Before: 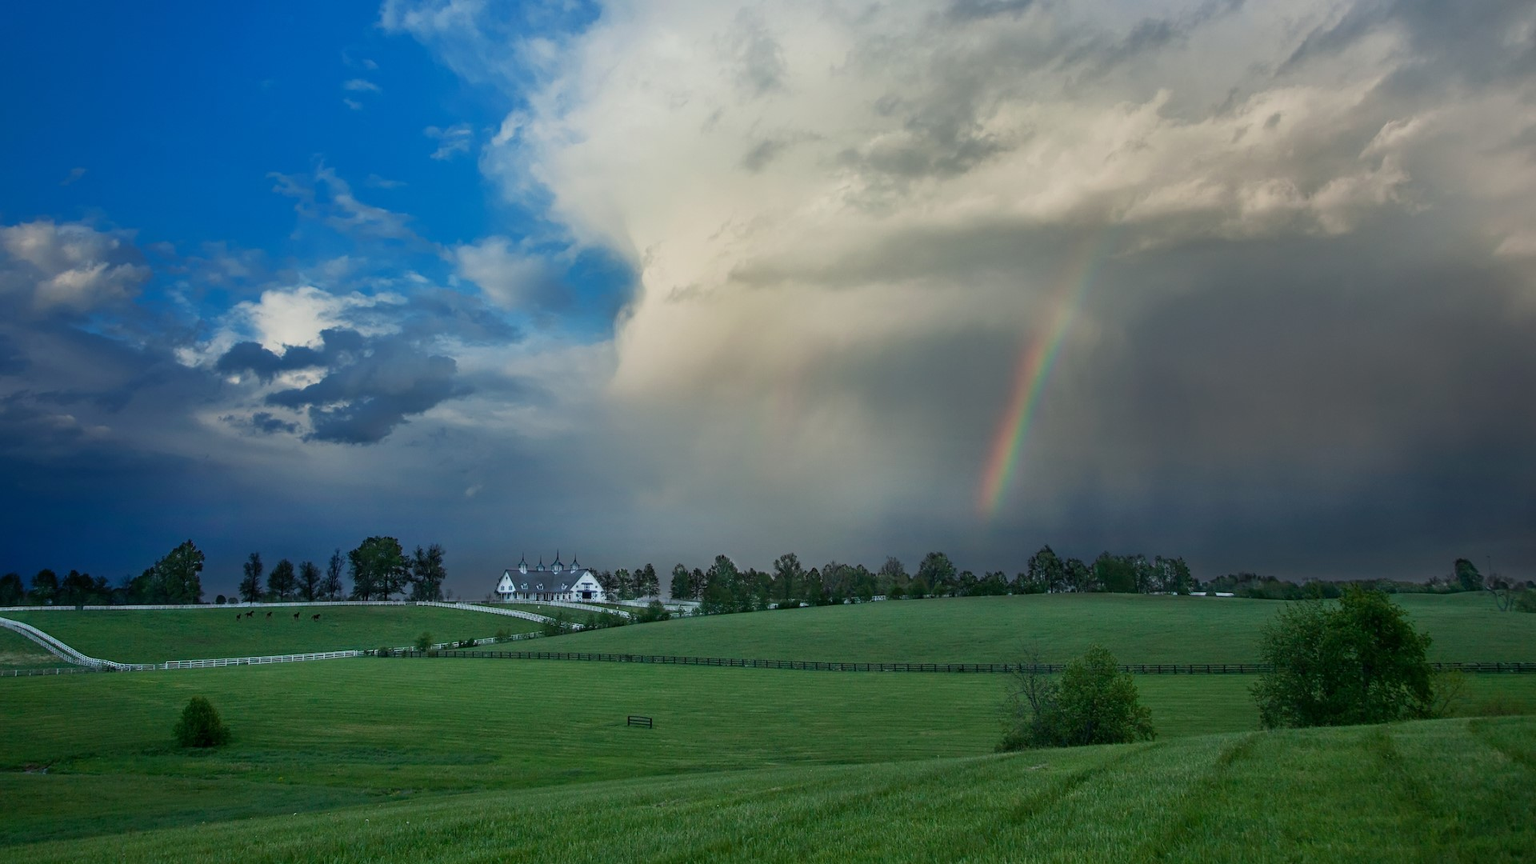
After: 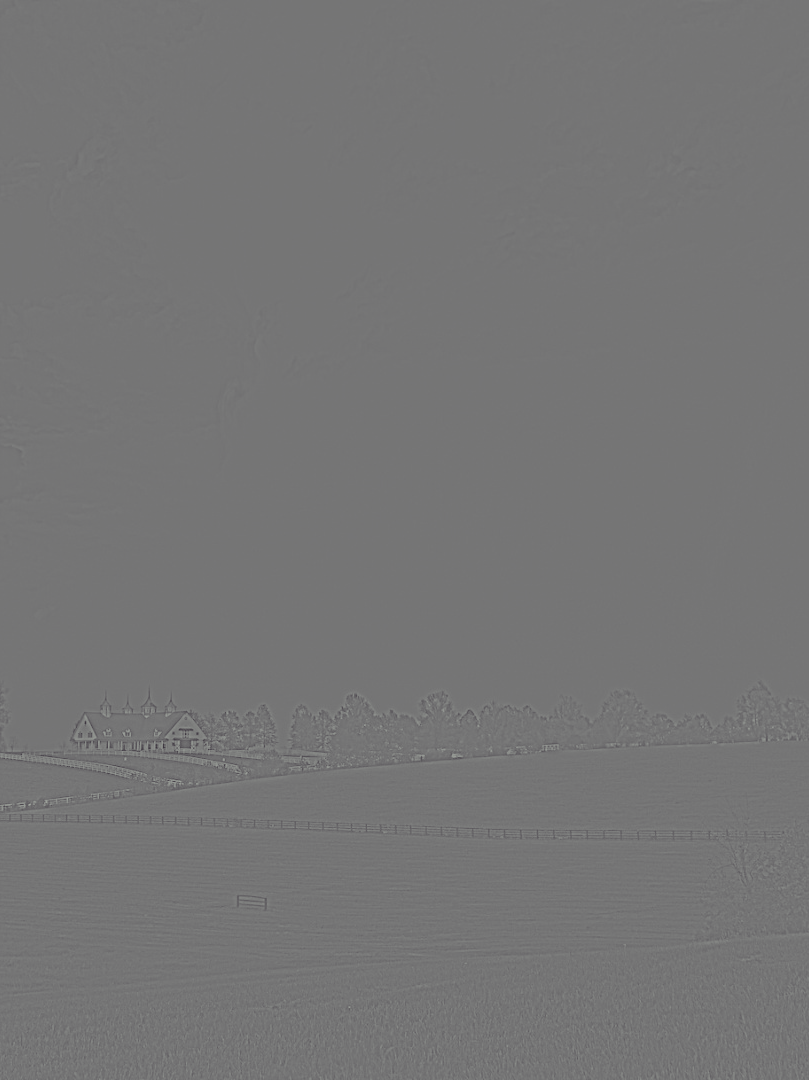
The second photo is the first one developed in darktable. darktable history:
crop: left 28.583%, right 29.231%
highpass: sharpness 9.84%, contrast boost 9.94%
filmic rgb: black relative exposure -5 EV, hardness 2.88, contrast 1.3
color correction: highlights a* -20.17, highlights b* 20.27, shadows a* 20.03, shadows b* -20.46, saturation 0.43
shadows and highlights: shadows 43.71, white point adjustment -1.46, soften with gaussian
white balance: red 1, blue 1
